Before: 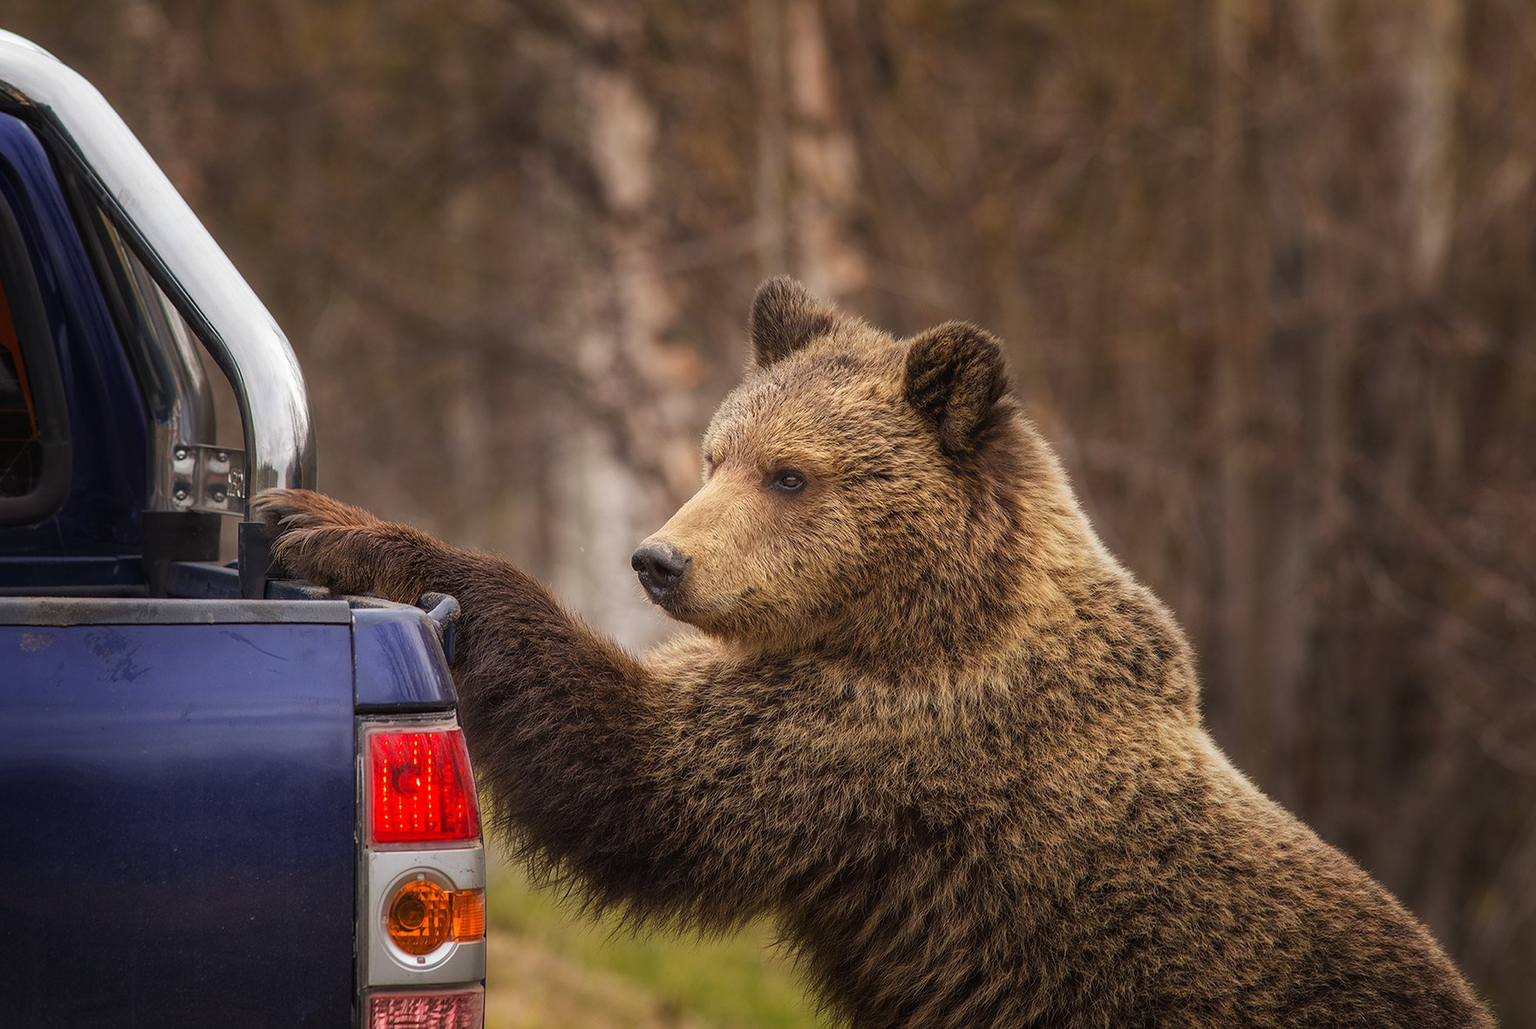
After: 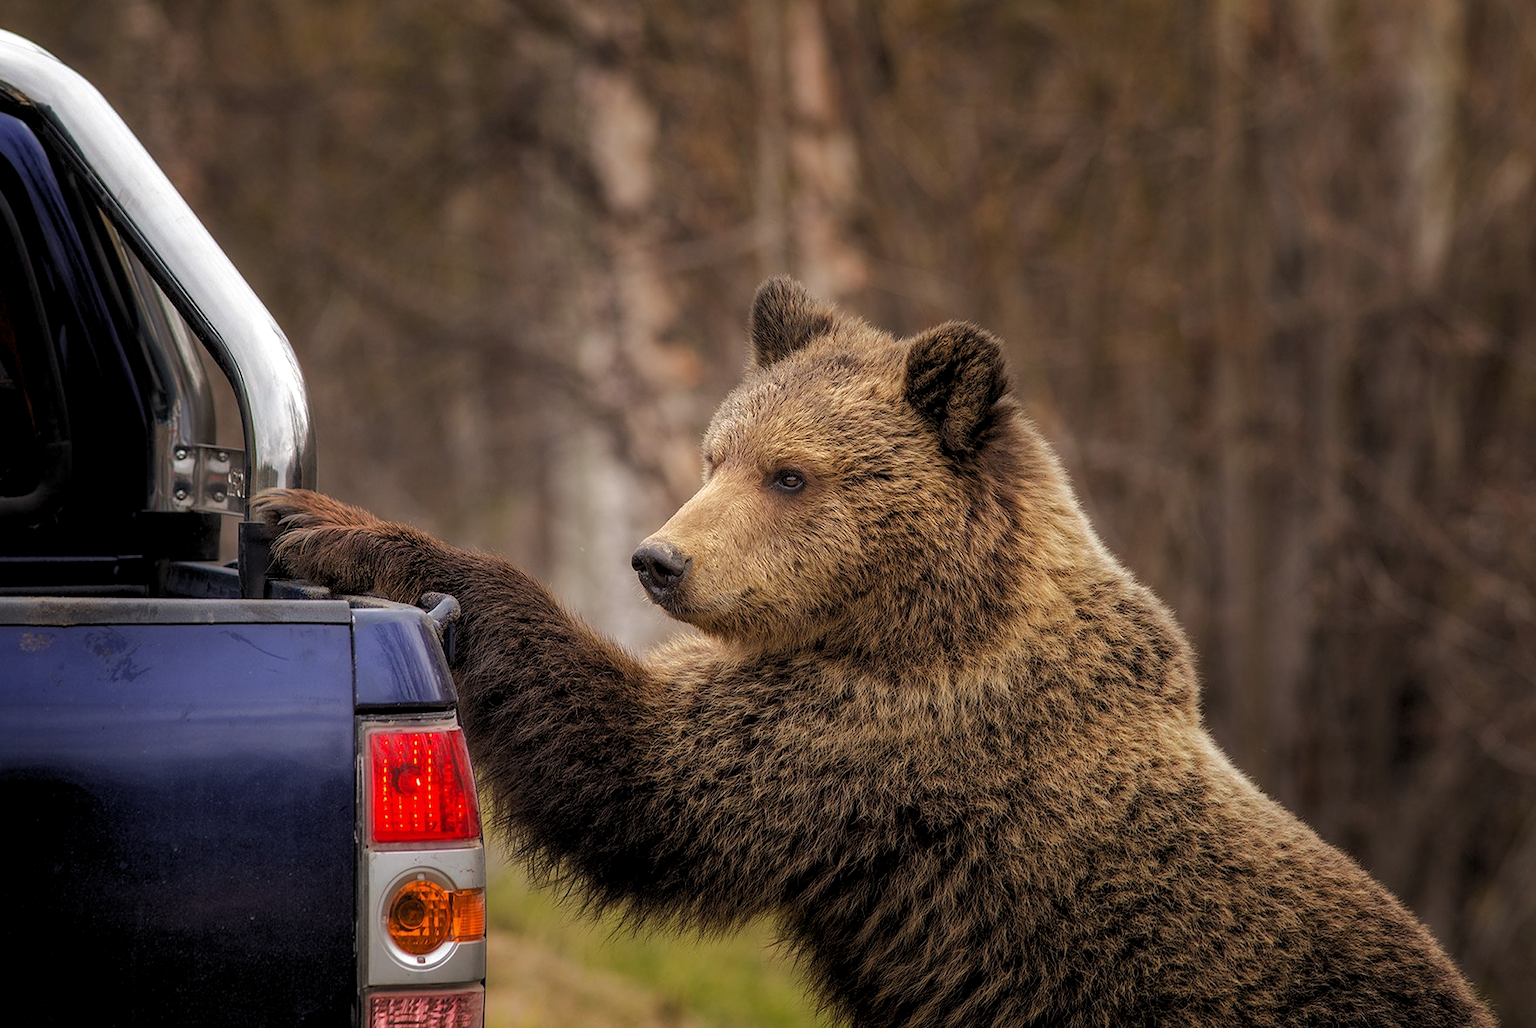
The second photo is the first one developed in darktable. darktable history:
rgb levels: levels [[0.01, 0.419, 0.839], [0, 0.5, 1], [0, 0.5, 1]]
tone curve: curves: ch0 [(0, 0) (0.568, 0.517) (0.8, 0.717) (1, 1)]
